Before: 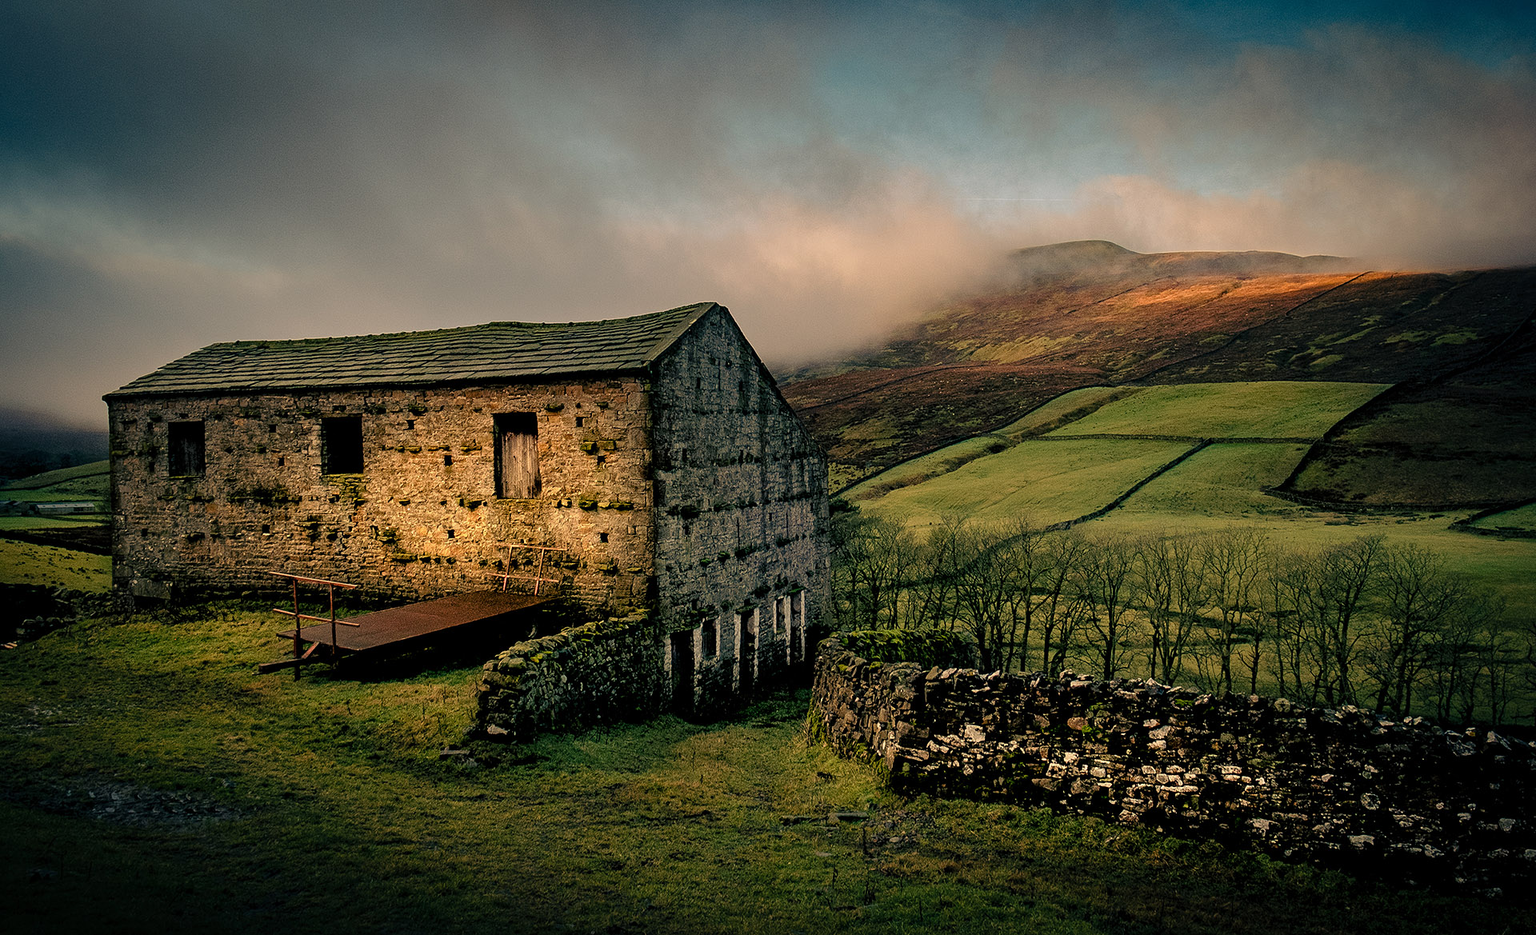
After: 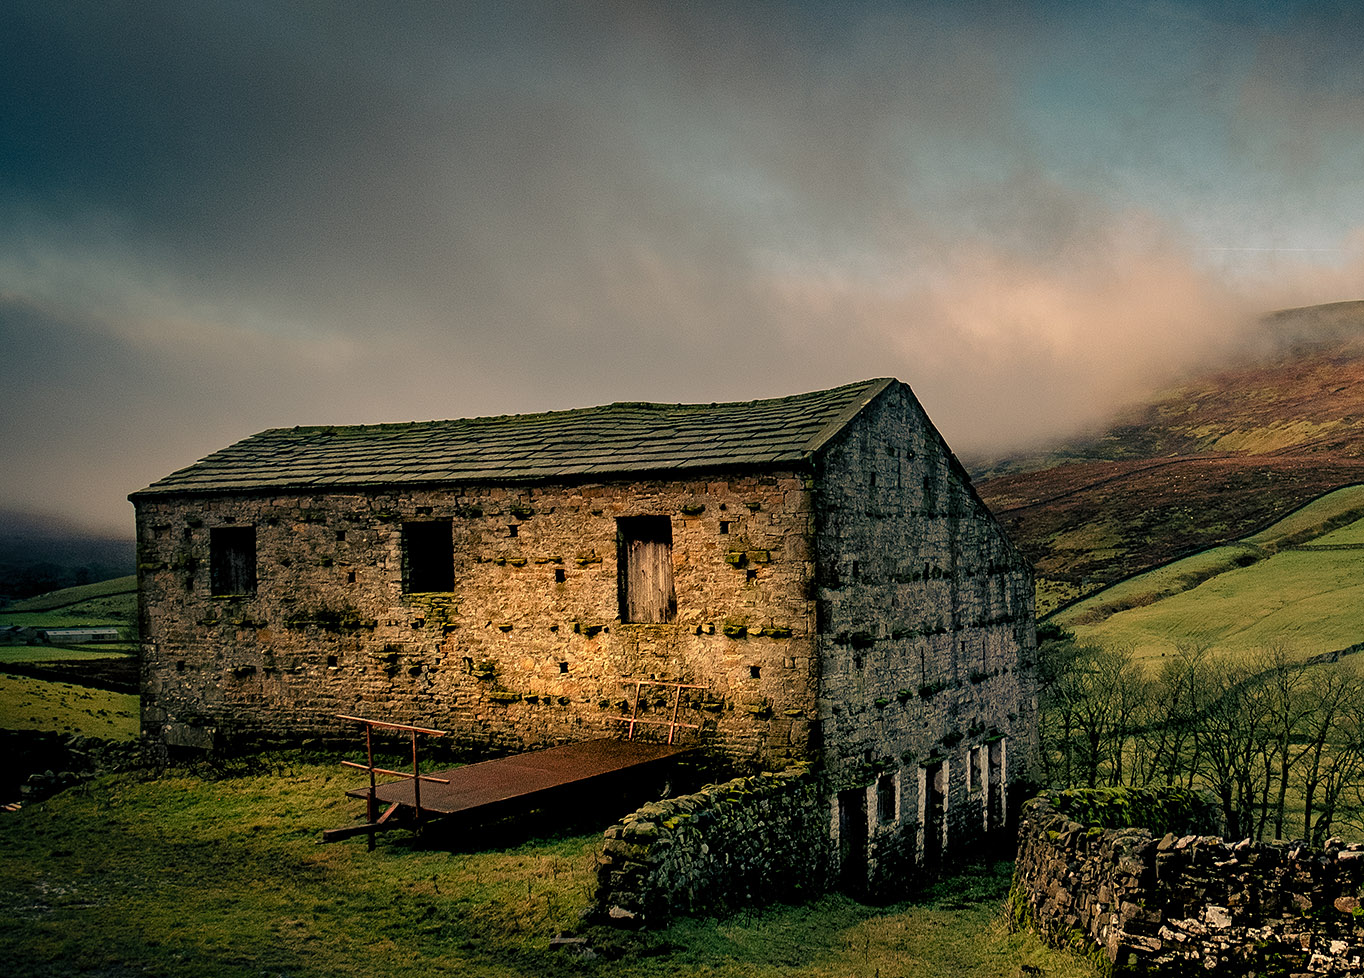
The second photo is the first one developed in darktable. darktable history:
exposure: exposure -0.003 EV, compensate highlight preservation false
crop: right 28.945%, bottom 16.321%
